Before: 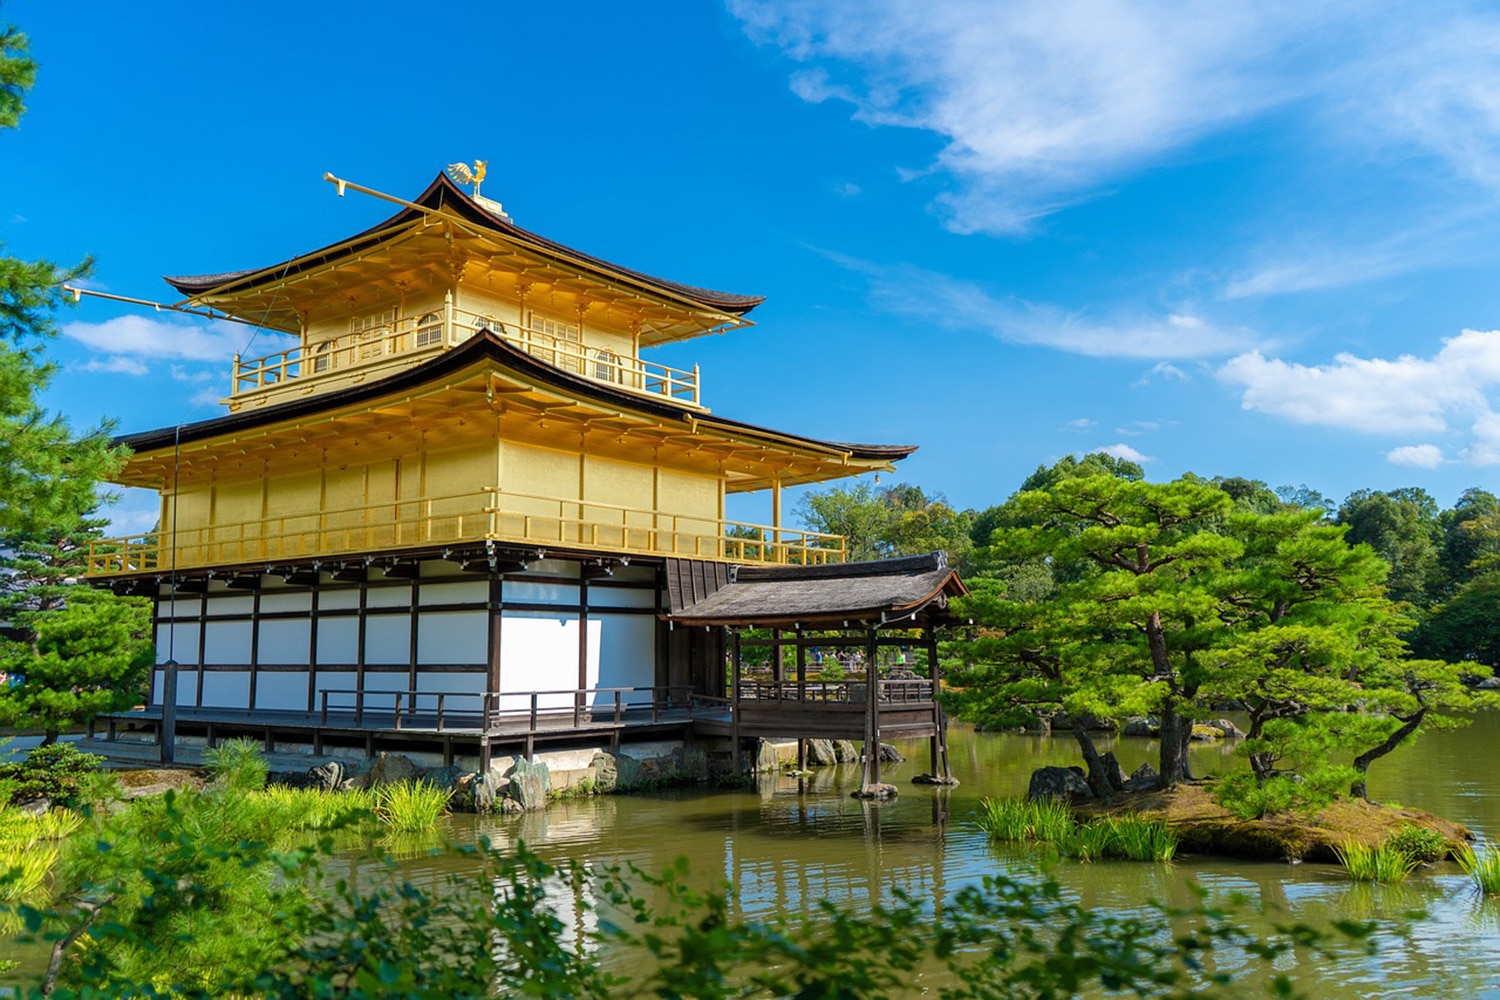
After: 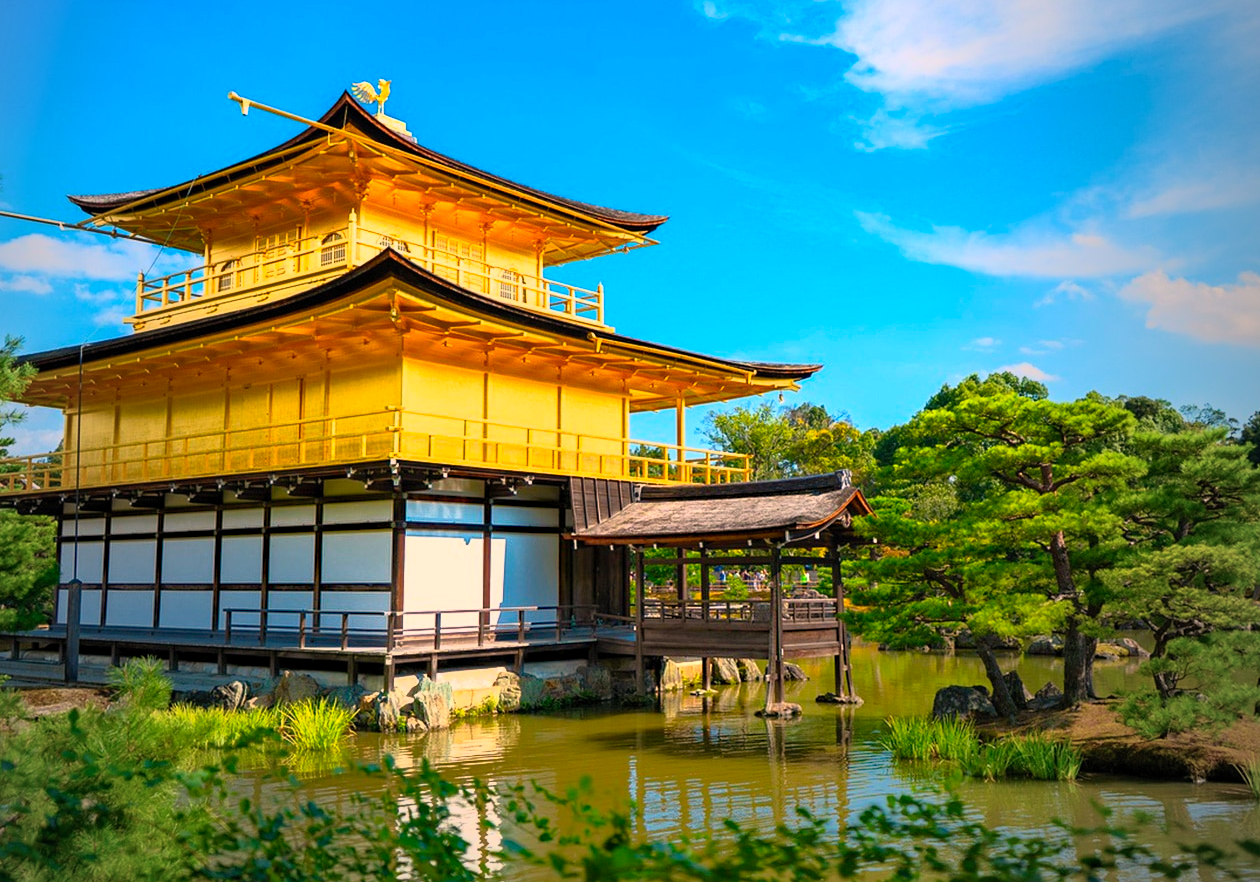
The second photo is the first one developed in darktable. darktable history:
vignetting: fall-off start 72.14%, fall-off radius 108.07%, brightness -0.713, saturation -0.488, center (-0.054, -0.359), width/height ratio 0.729
haze removal: compatibility mode true, adaptive false
color balance: contrast 6.48%, output saturation 113.3%
tone equalizer: -7 EV -0.63 EV, -6 EV 1 EV, -5 EV -0.45 EV, -4 EV 0.43 EV, -3 EV 0.41 EV, -2 EV 0.15 EV, -1 EV -0.15 EV, +0 EV -0.39 EV, smoothing diameter 25%, edges refinement/feathering 10, preserve details guided filter
crop: left 6.446%, top 8.188%, right 9.538%, bottom 3.548%
contrast brightness saturation: contrast 0.2, brightness 0.16, saturation 0.22
white balance: red 1.127, blue 0.943
